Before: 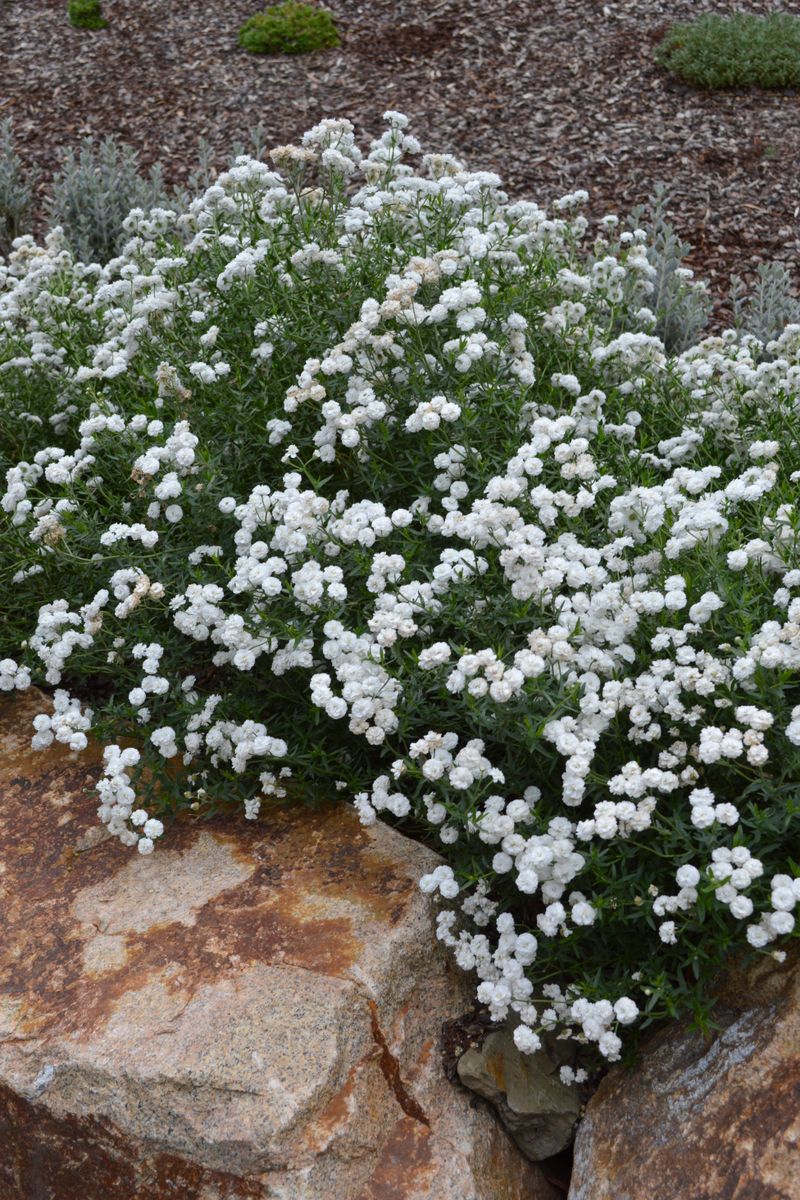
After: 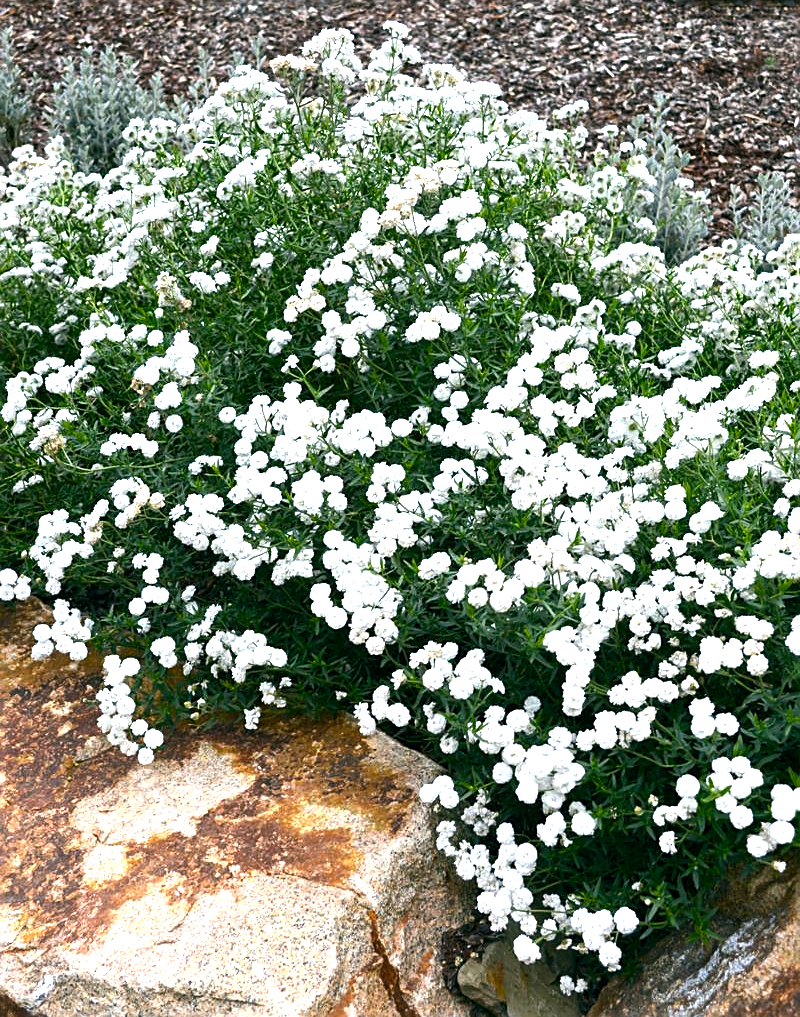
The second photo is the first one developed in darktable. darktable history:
exposure: black level correction 0, exposure 0.898 EV, compensate highlight preservation false
crop: top 7.569%, bottom 7.641%
color balance rgb: shadows lift › chroma 2.009%, shadows lift › hue 185.24°, global offset › luminance -0.349%, global offset › chroma 0.111%, global offset › hue 164.9°, perceptual saturation grading › global saturation 19.452%, perceptual brilliance grading › global brilliance 15.575%, perceptual brilliance grading › shadows -35.72%
sharpen: on, module defaults
